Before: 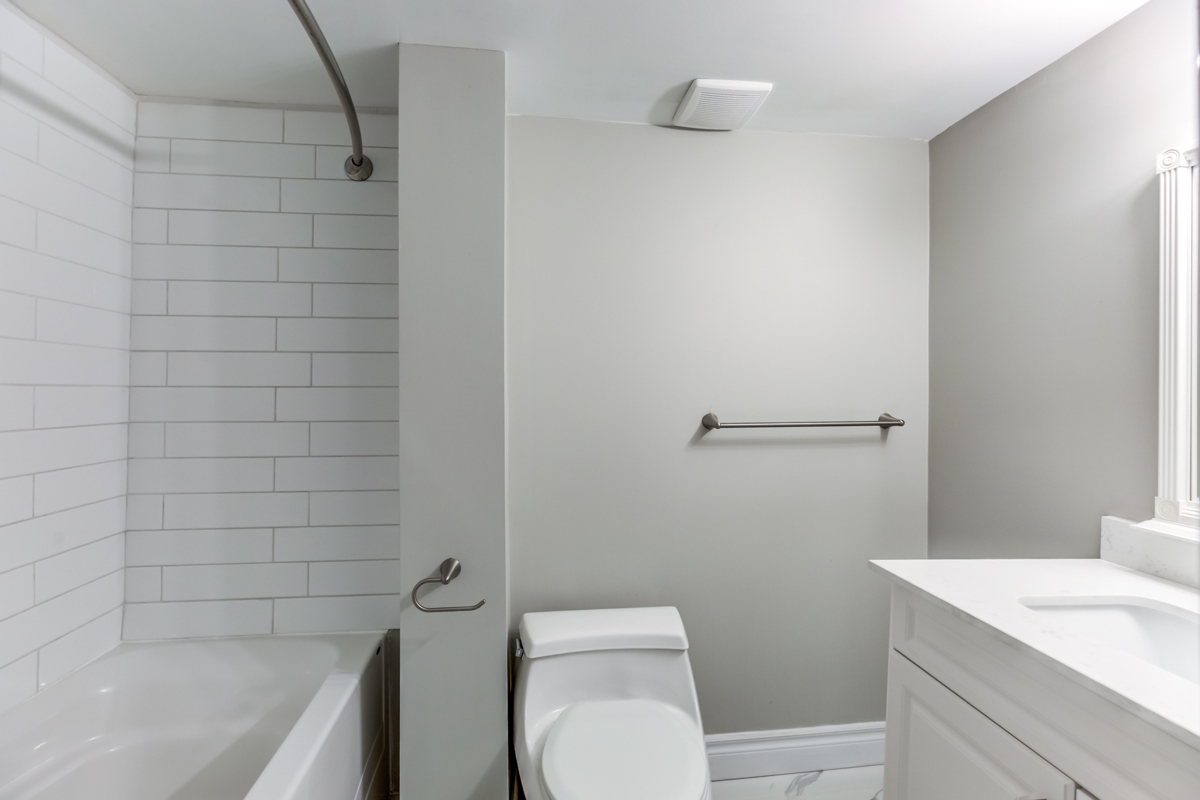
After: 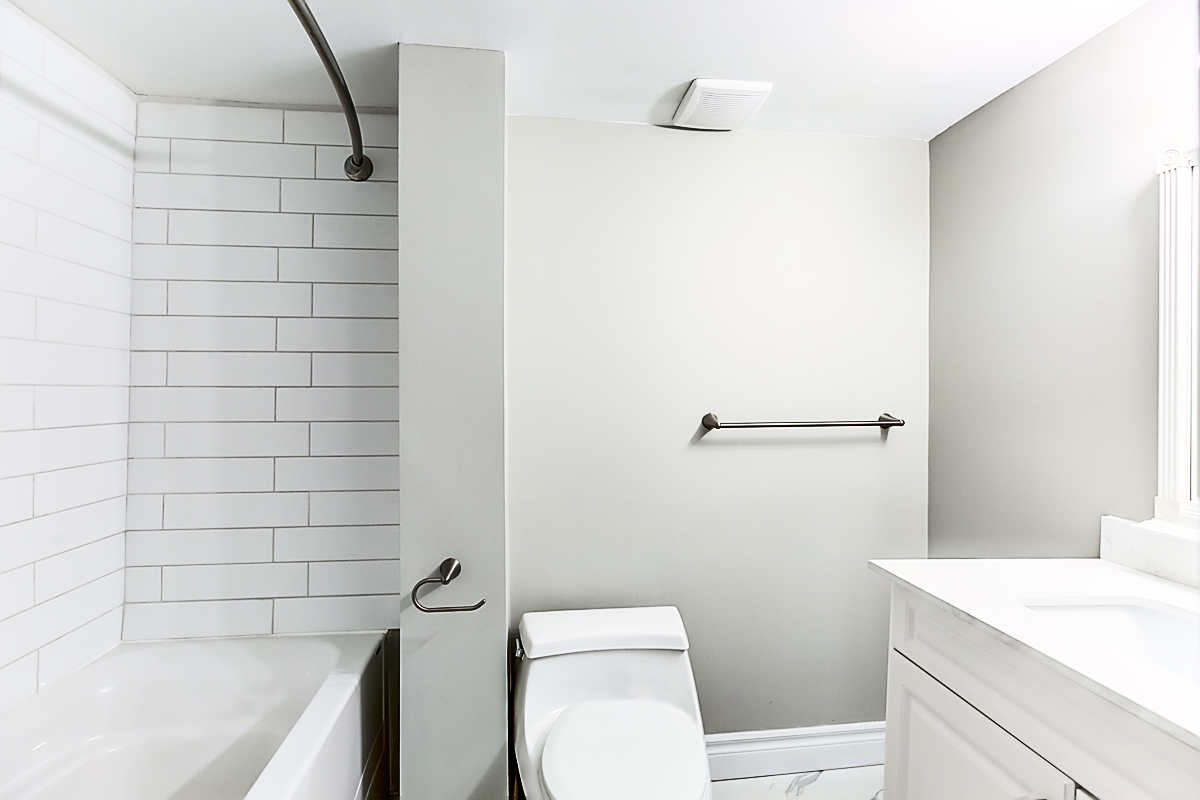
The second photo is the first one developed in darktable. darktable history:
contrast brightness saturation: contrast 0.4, brightness 0.1, saturation 0.21
sharpen: radius 1.4, amount 1.25, threshold 0.7
